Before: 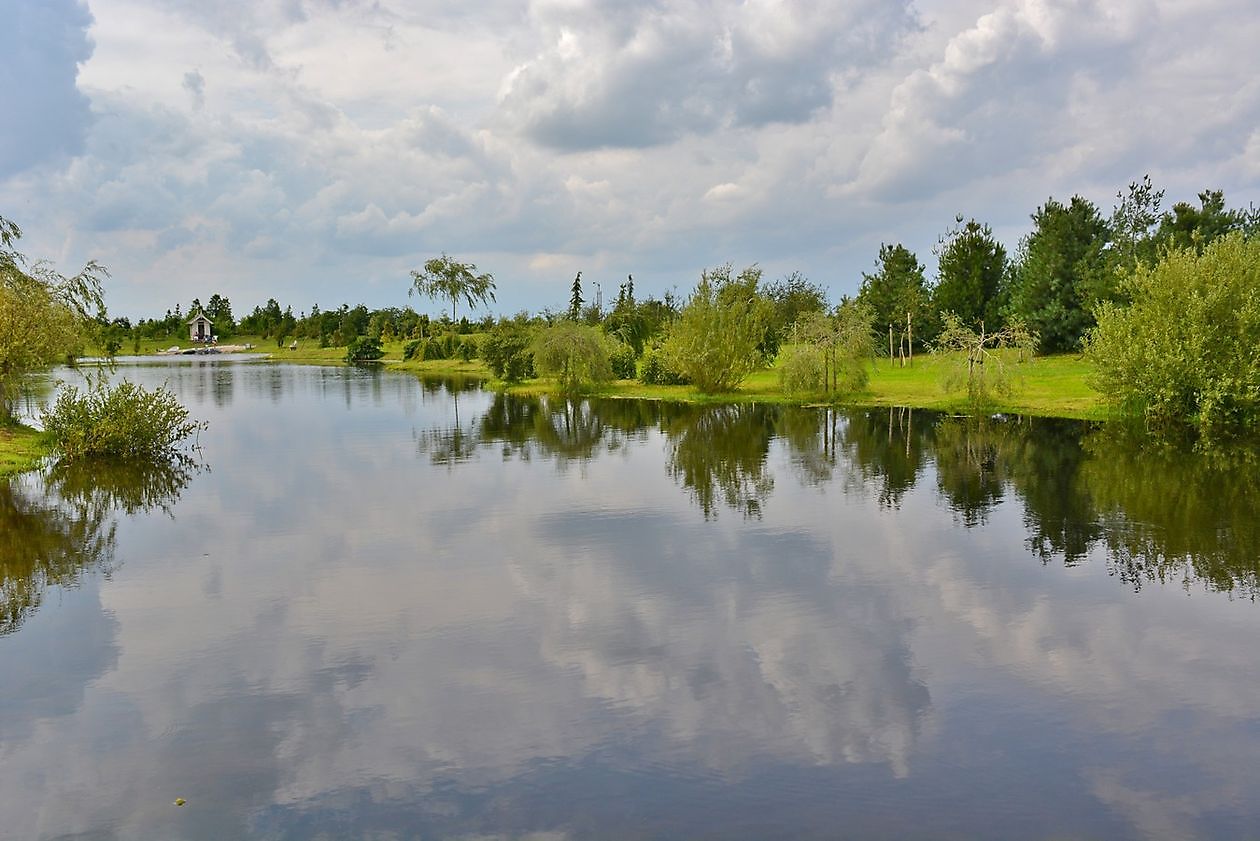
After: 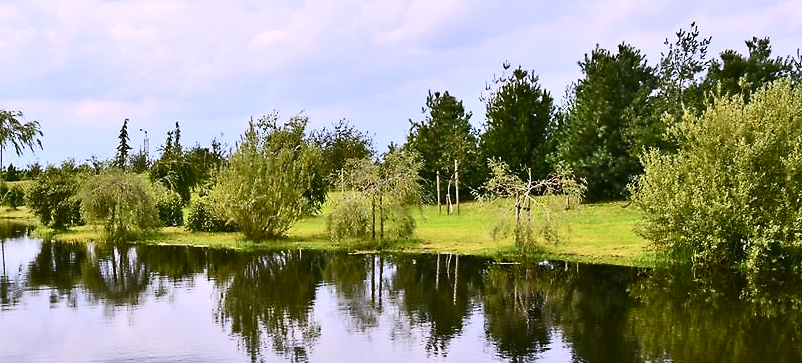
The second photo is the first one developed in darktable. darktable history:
contrast brightness saturation: contrast 0.39, brightness 0.1
crop: left 36.005%, top 18.293%, right 0.31%, bottom 38.444%
white balance: red 1.042, blue 1.17
fill light: on, module defaults
